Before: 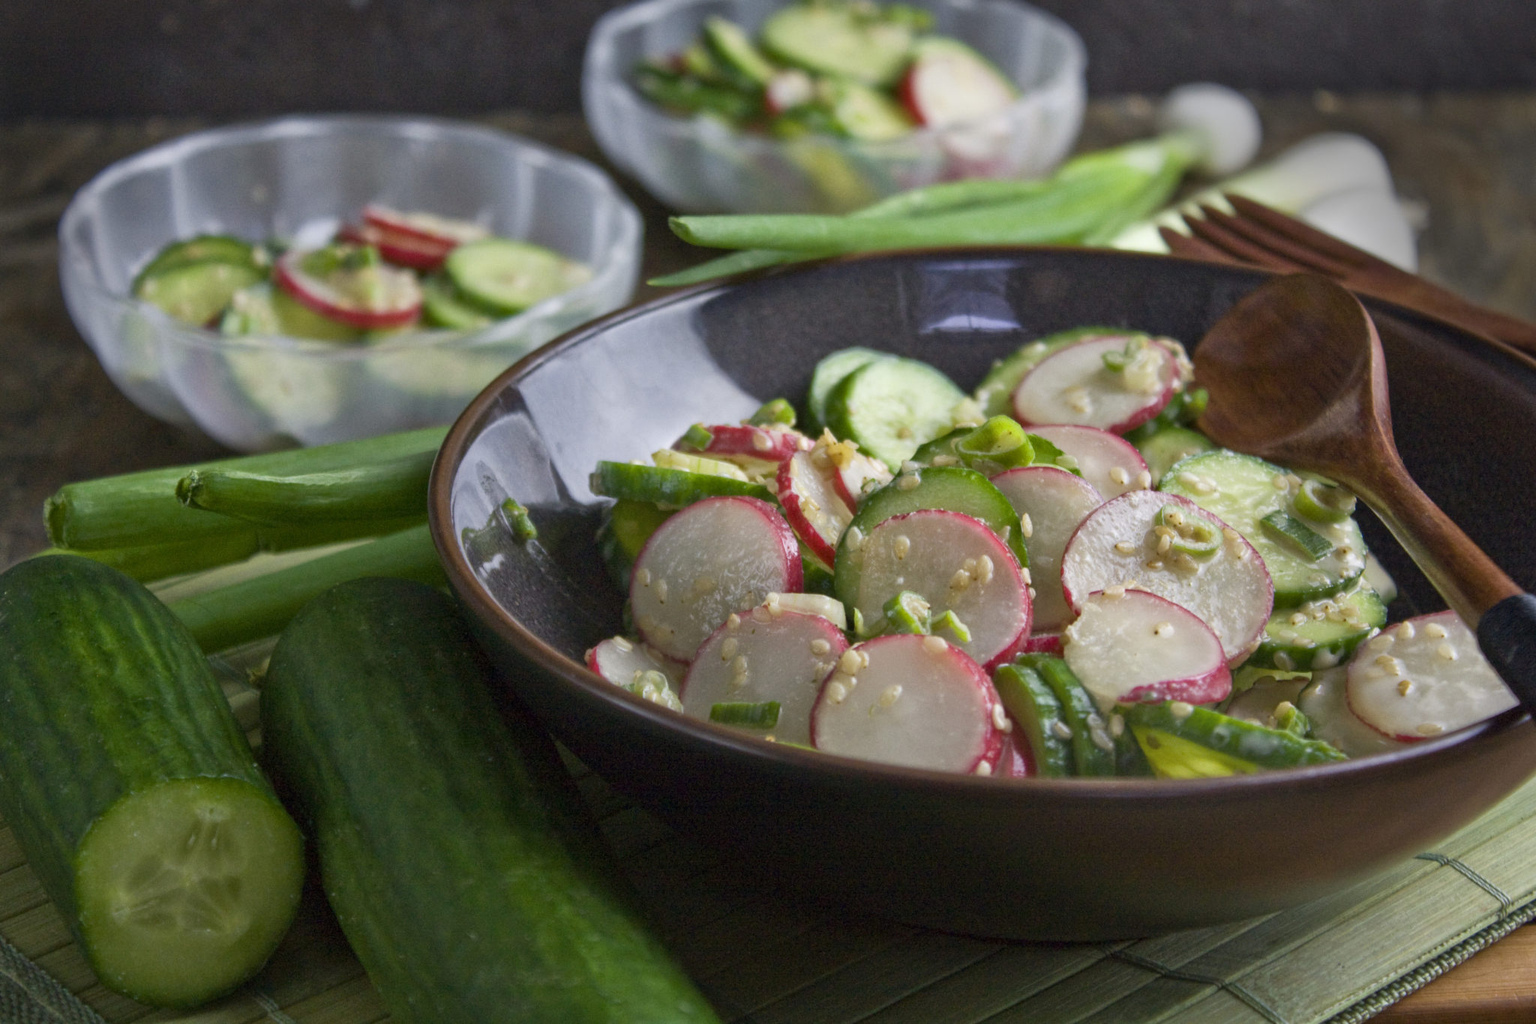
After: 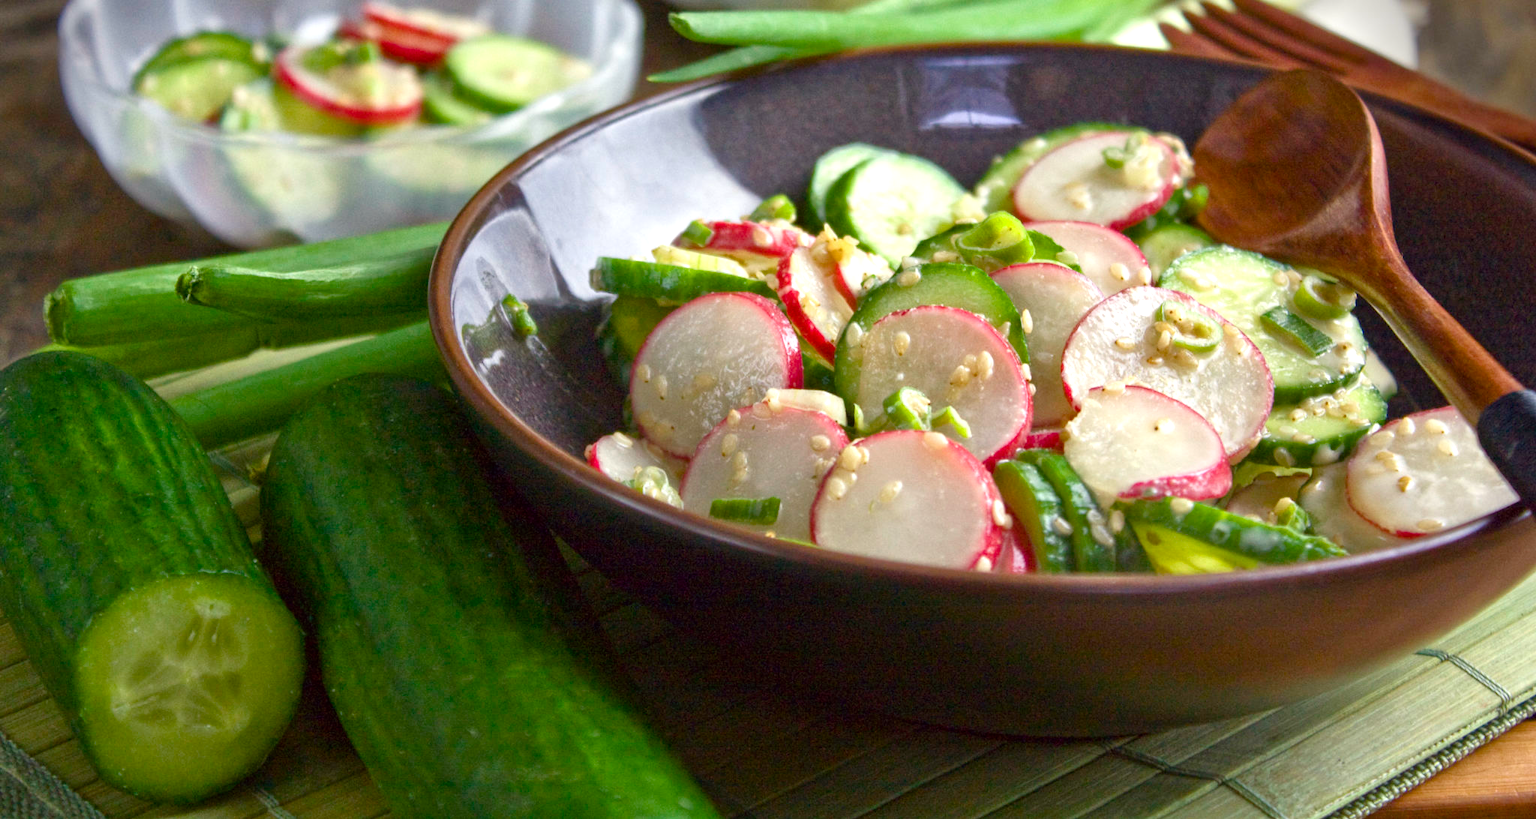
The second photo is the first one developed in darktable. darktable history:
crop and rotate: top 19.998%
color correction: highlights a* -0.95, highlights b* 4.5, shadows a* 3.55
white balance: red 1, blue 1
exposure: black level correction 0, exposure 1.1 EV, compensate exposure bias true, compensate highlight preservation false
color balance rgb: perceptual saturation grading › global saturation 20%, perceptual saturation grading › highlights -25%, perceptual saturation grading › shadows 25%
